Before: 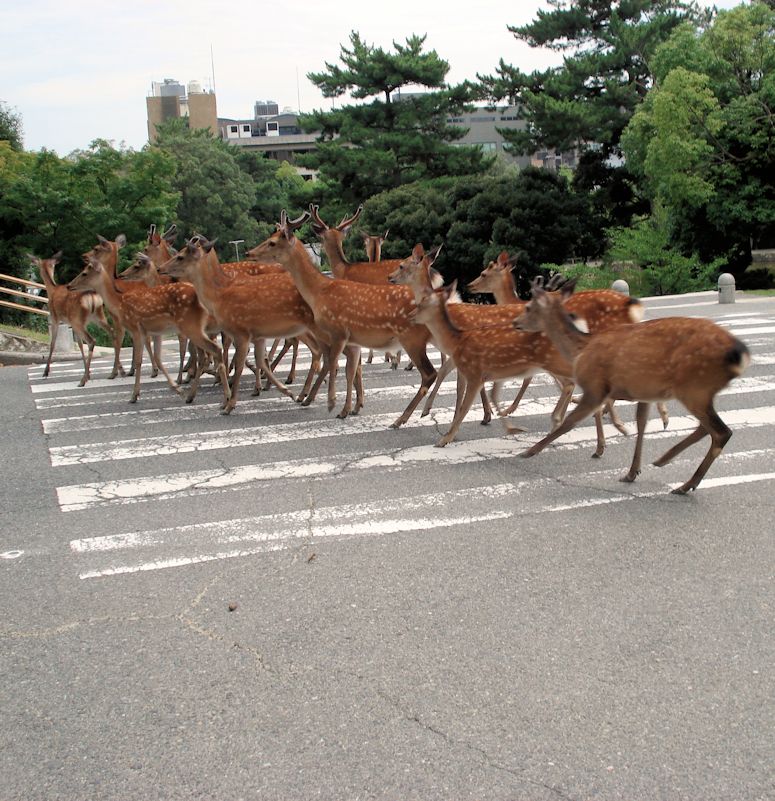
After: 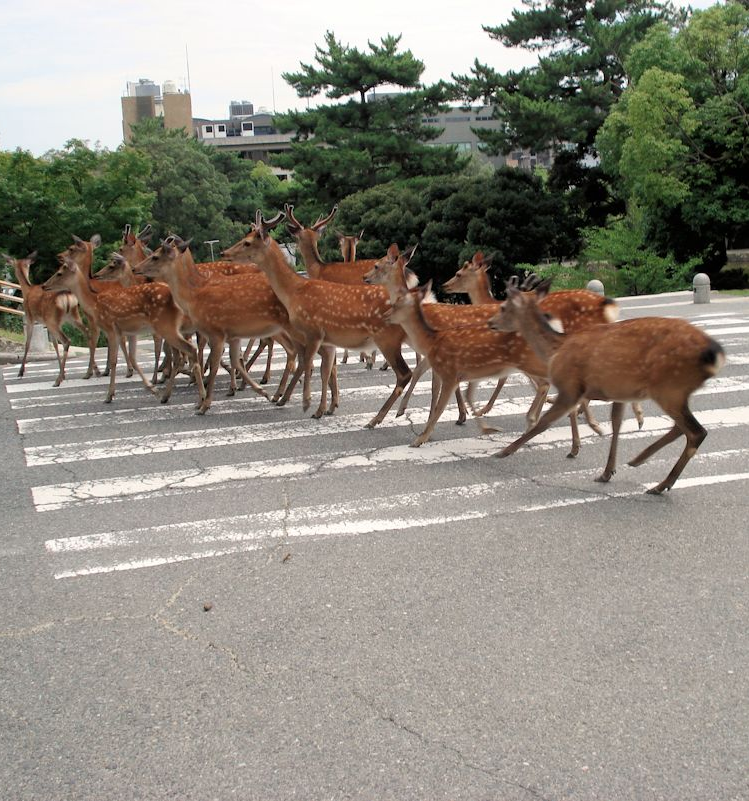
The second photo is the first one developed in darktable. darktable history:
crop and rotate: left 3.328%
